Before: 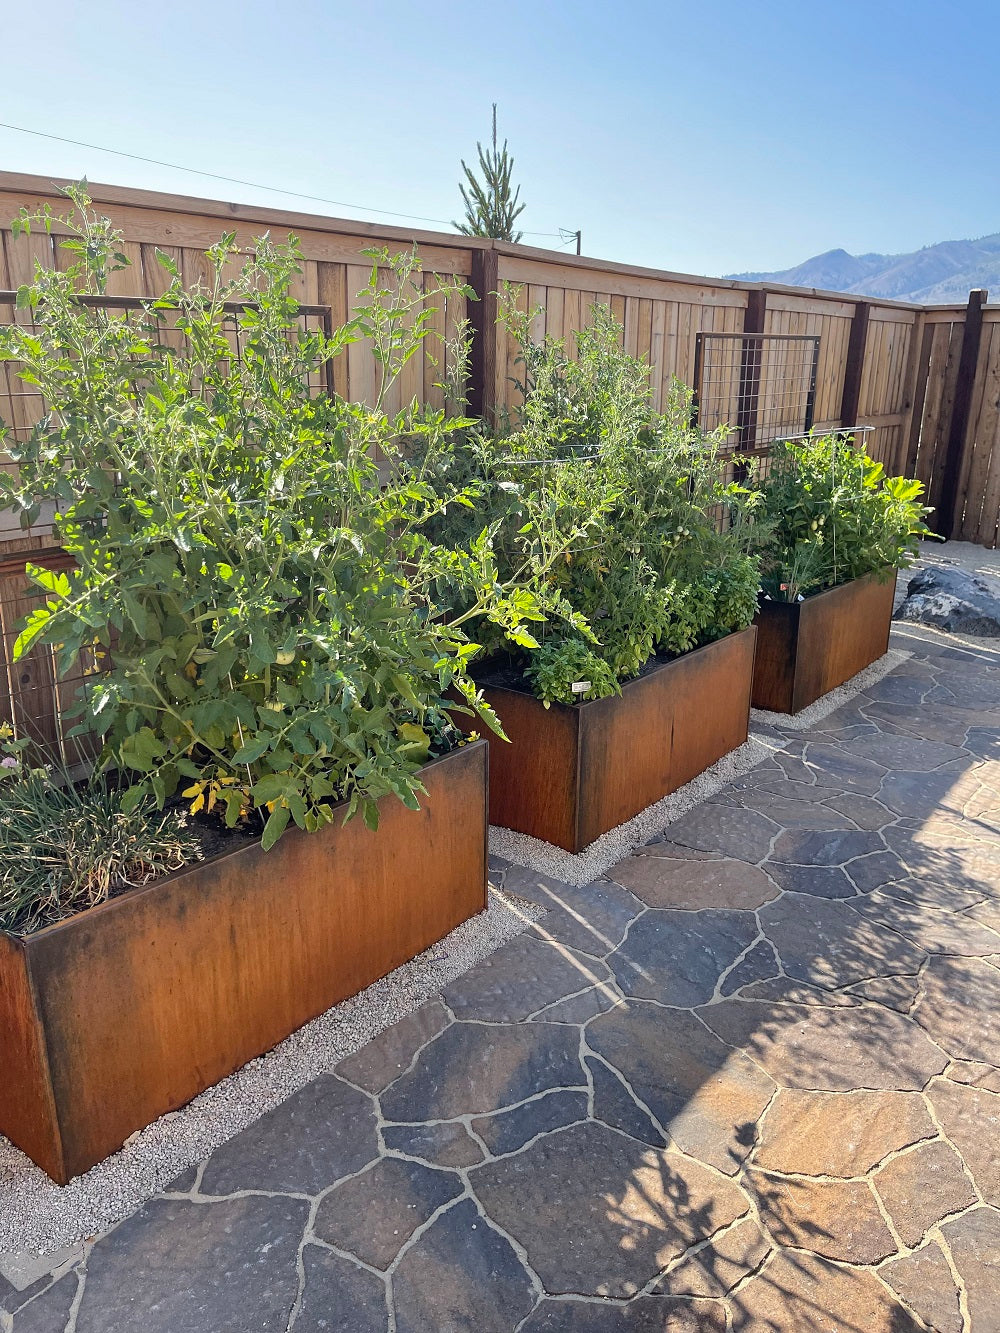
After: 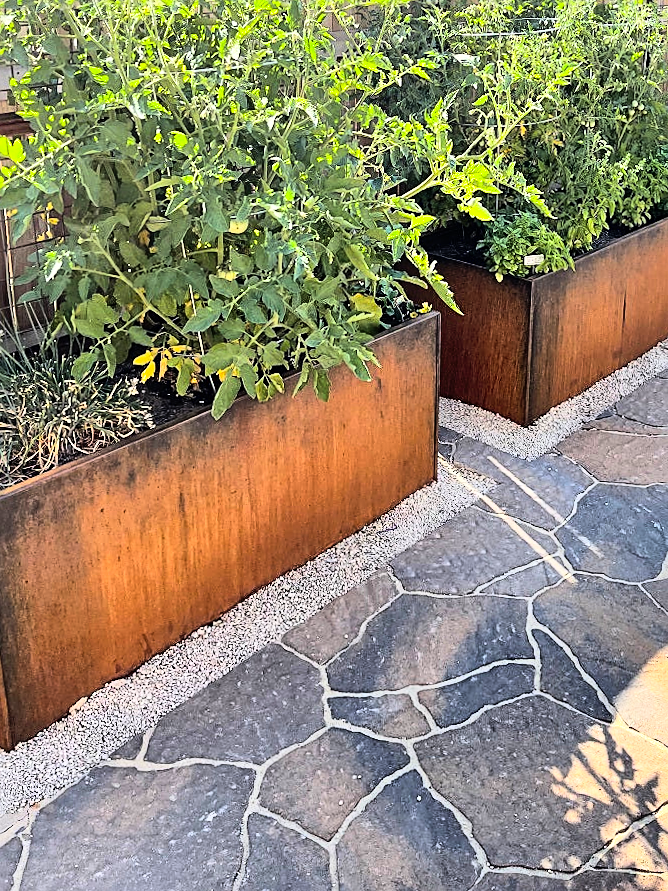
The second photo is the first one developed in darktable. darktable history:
rgb curve: curves: ch0 [(0, 0) (0.21, 0.15) (0.24, 0.21) (0.5, 0.75) (0.75, 0.96) (0.89, 0.99) (1, 1)]; ch1 [(0, 0.02) (0.21, 0.13) (0.25, 0.2) (0.5, 0.67) (0.75, 0.9) (0.89, 0.97) (1, 1)]; ch2 [(0, 0.02) (0.21, 0.13) (0.25, 0.2) (0.5, 0.67) (0.75, 0.9) (0.89, 0.97) (1, 1)], compensate middle gray true
tone equalizer: on, module defaults
shadows and highlights: on, module defaults
crop and rotate: angle -0.82°, left 3.85%, top 31.828%, right 27.992%
sharpen: on, module defaults
